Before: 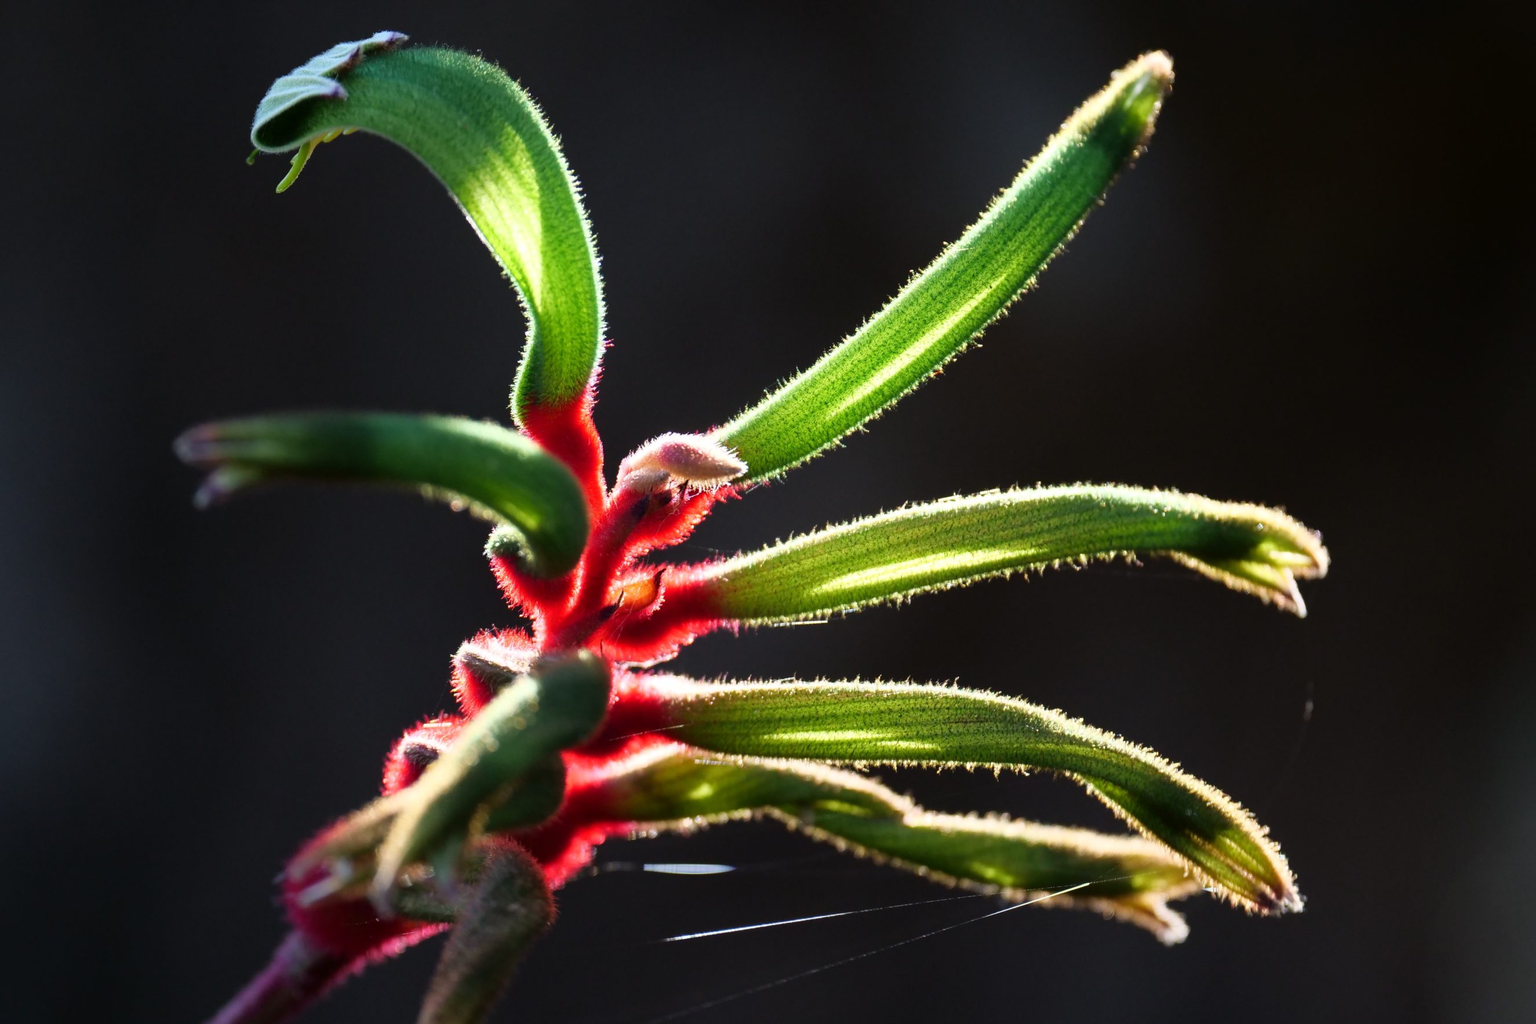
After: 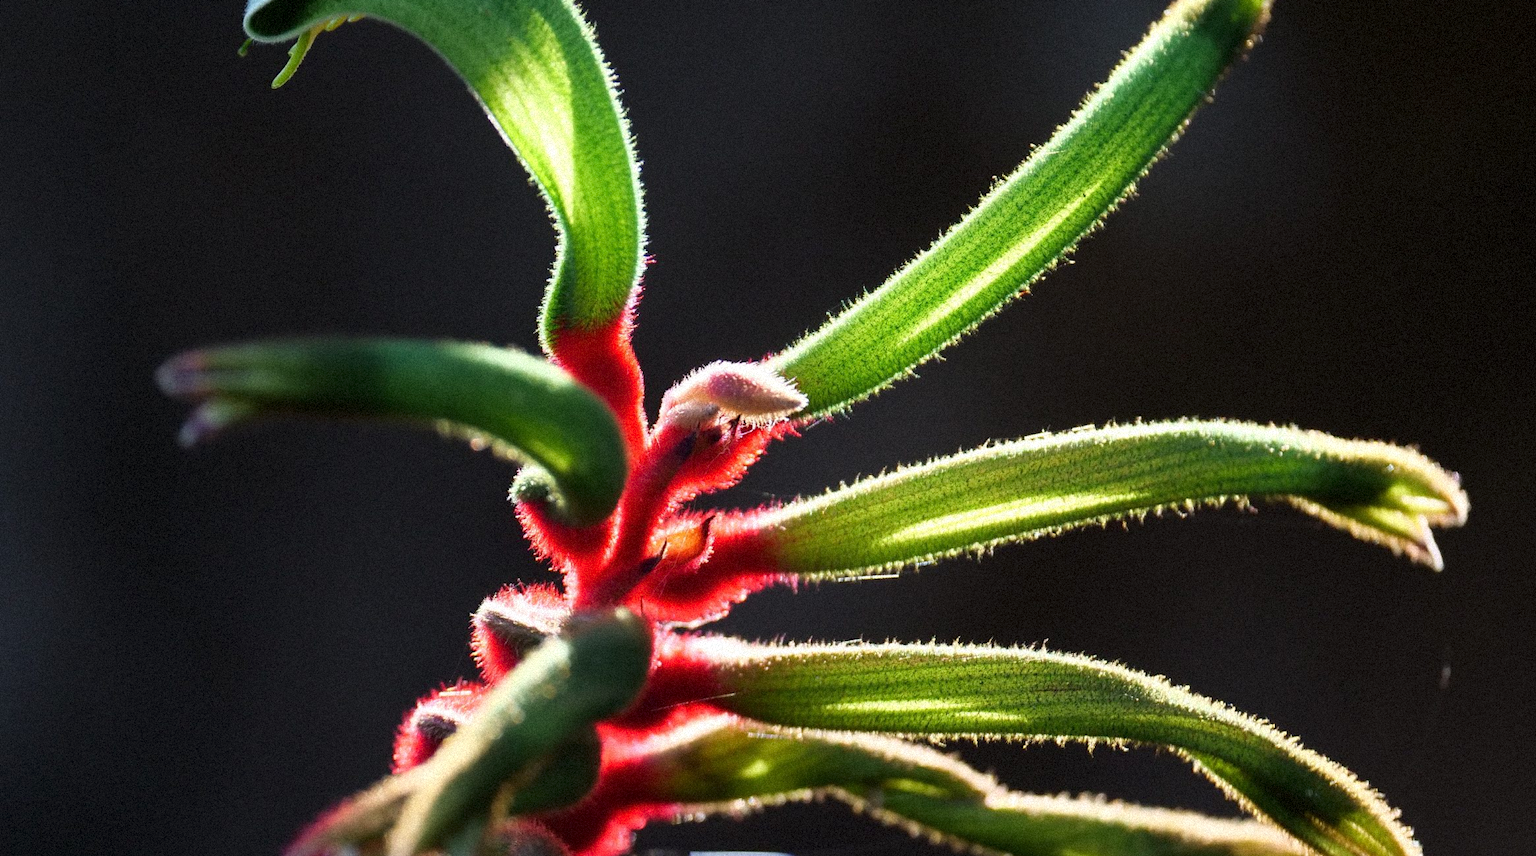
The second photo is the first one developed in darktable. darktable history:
crop and rotate: left 2.425%, top 11.305%, right 9.6%, bottom 15.08%
grain: strength 35%, mid-tones bias 0%
